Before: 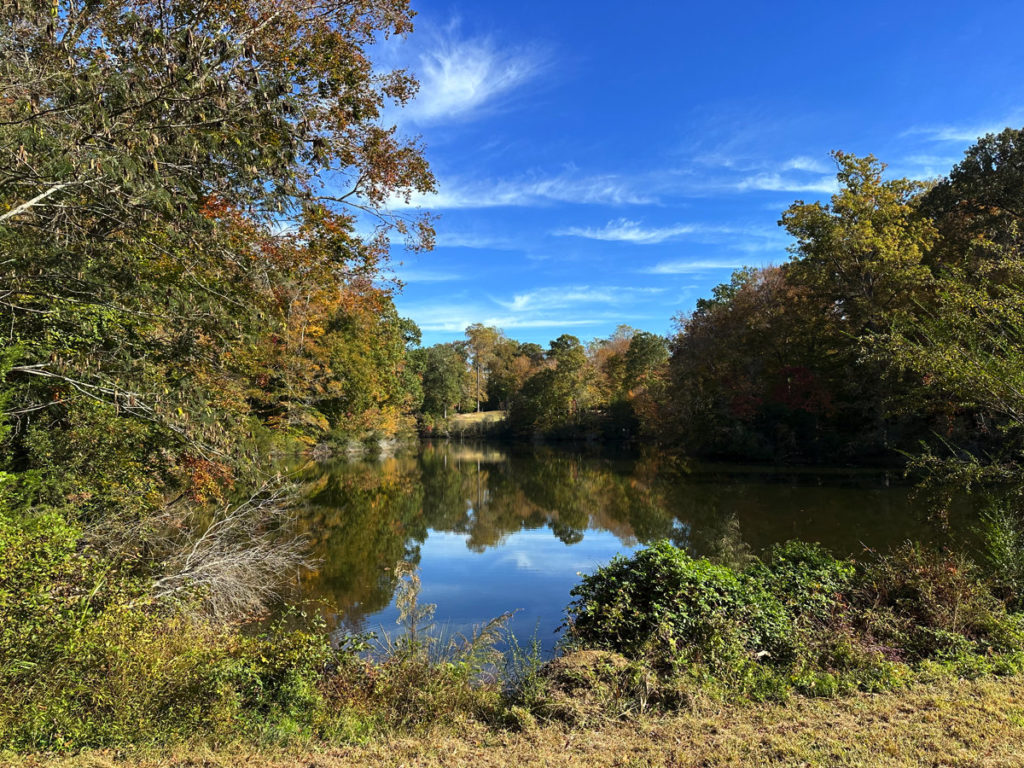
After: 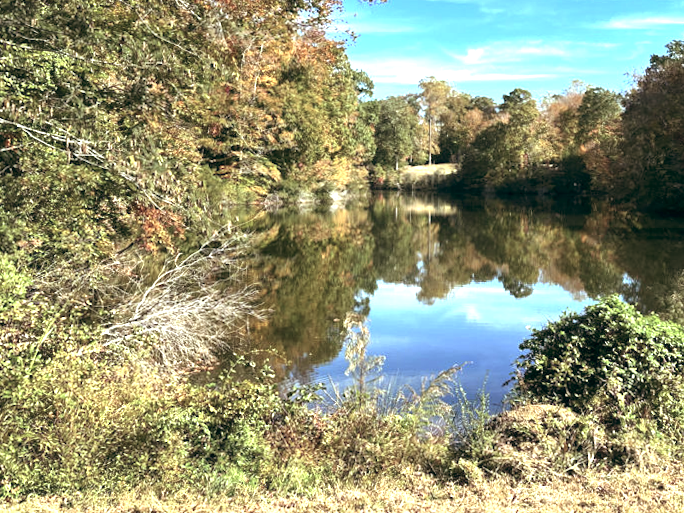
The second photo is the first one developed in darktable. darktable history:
exposure: black level correction 0, exposure 1.388 EV, compensate exposure bias true, compensate highlight preservation false
color balance: lift [1, 0.994, 1.002, 1.006], gamma [0.957, 1.081, 1.016, 0.919], gain [0.97, 0.972, 1.01, 1.028], input saturation 91.06%, output saturation 79.8%
crop and rotate: angle -0.82°, left 3.85%, top 31.828%, right 27.992%
